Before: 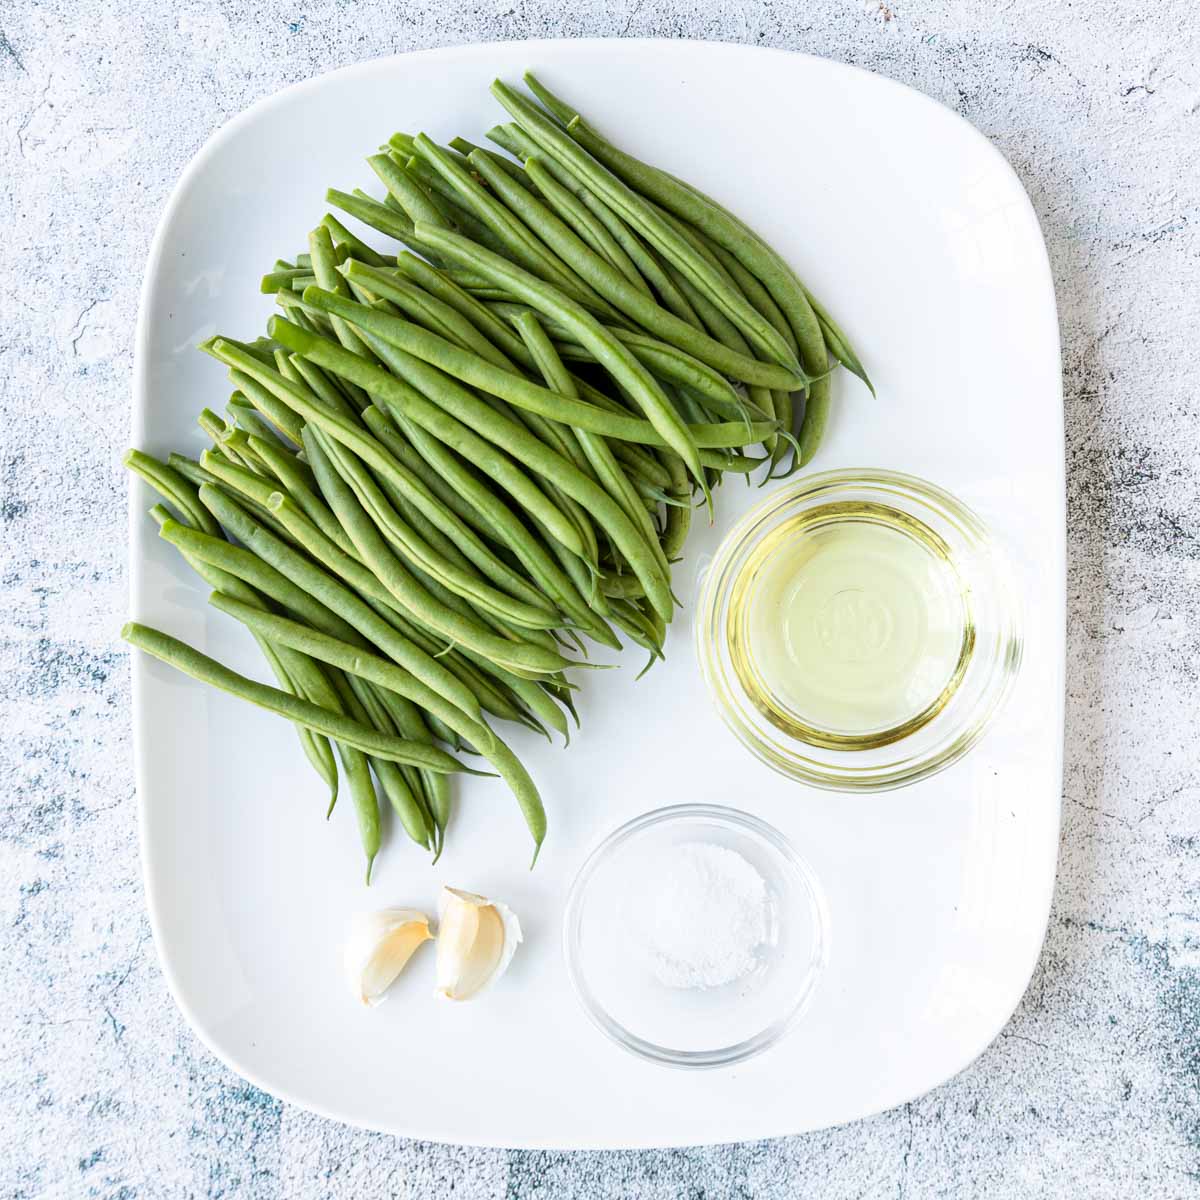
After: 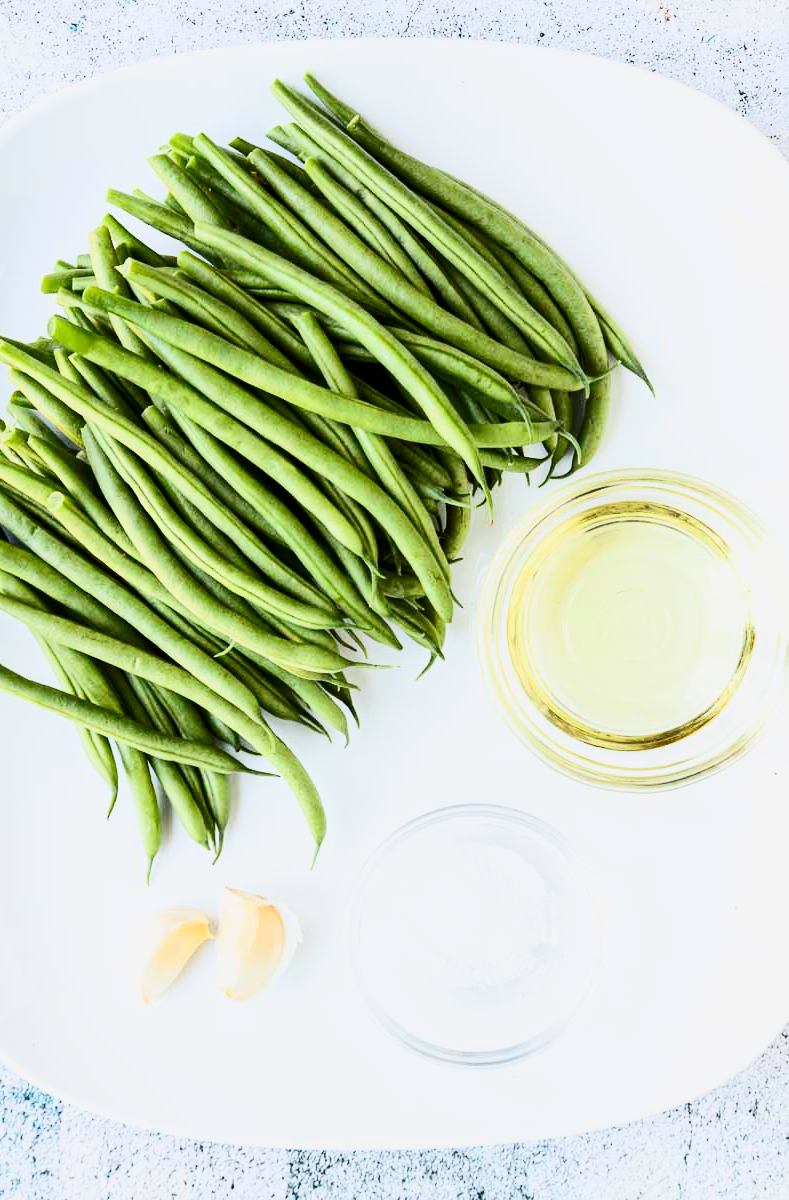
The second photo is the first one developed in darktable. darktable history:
filmic rgb: black relative exposure -16 EV, white relative exposure 4.92 EV, hardness 6.24
crop and rotate: left 18.381%, right 15.863%
contrast brightness saturation: contrast 0.409, brightness 0.108, saturation 0.214
exposure: exposure 0.076 EV, compensate exposure bias true, compensate highlight preservation false
